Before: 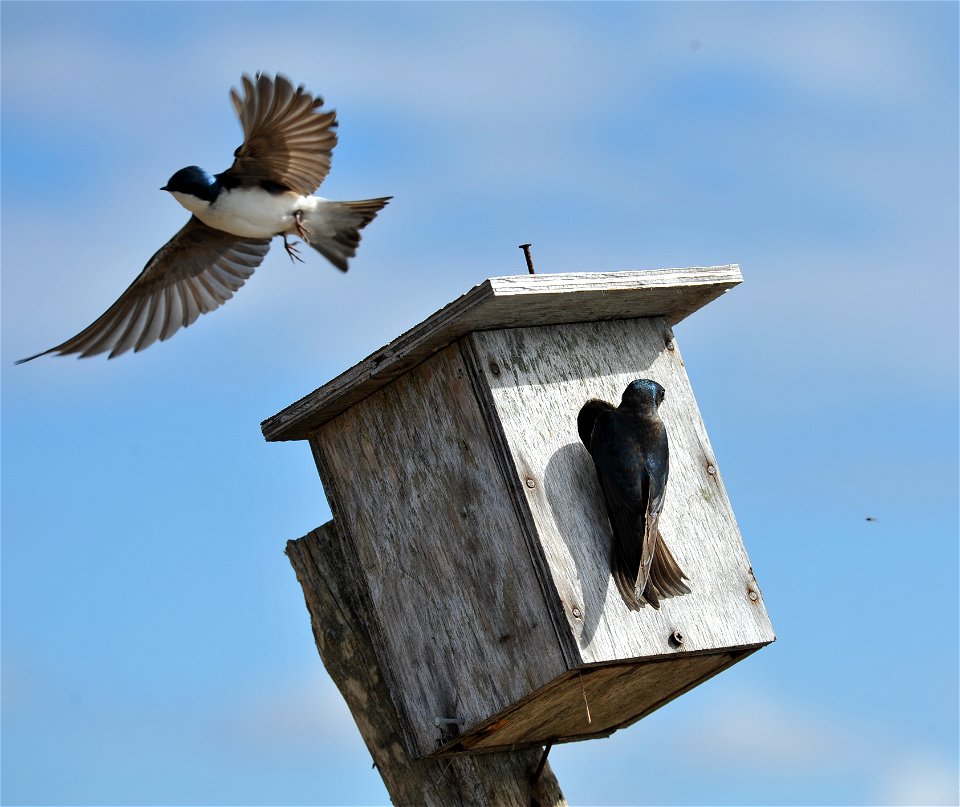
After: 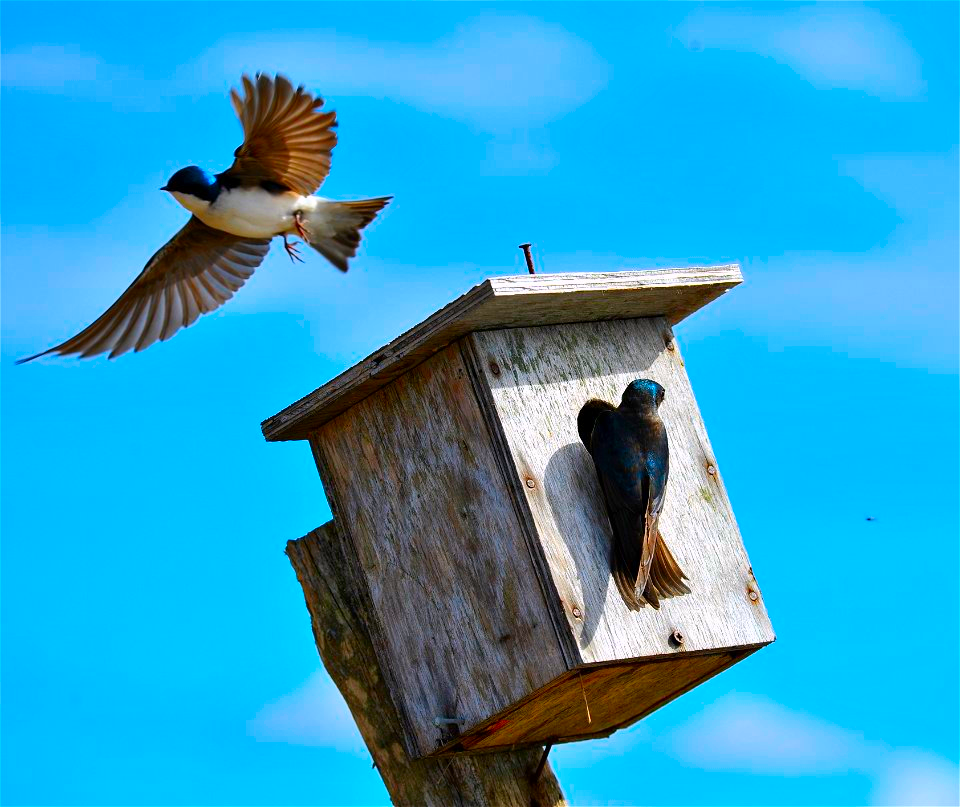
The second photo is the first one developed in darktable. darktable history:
color correction: highlights a* 1.66, highlights b* -1.64, saturation 2.54
